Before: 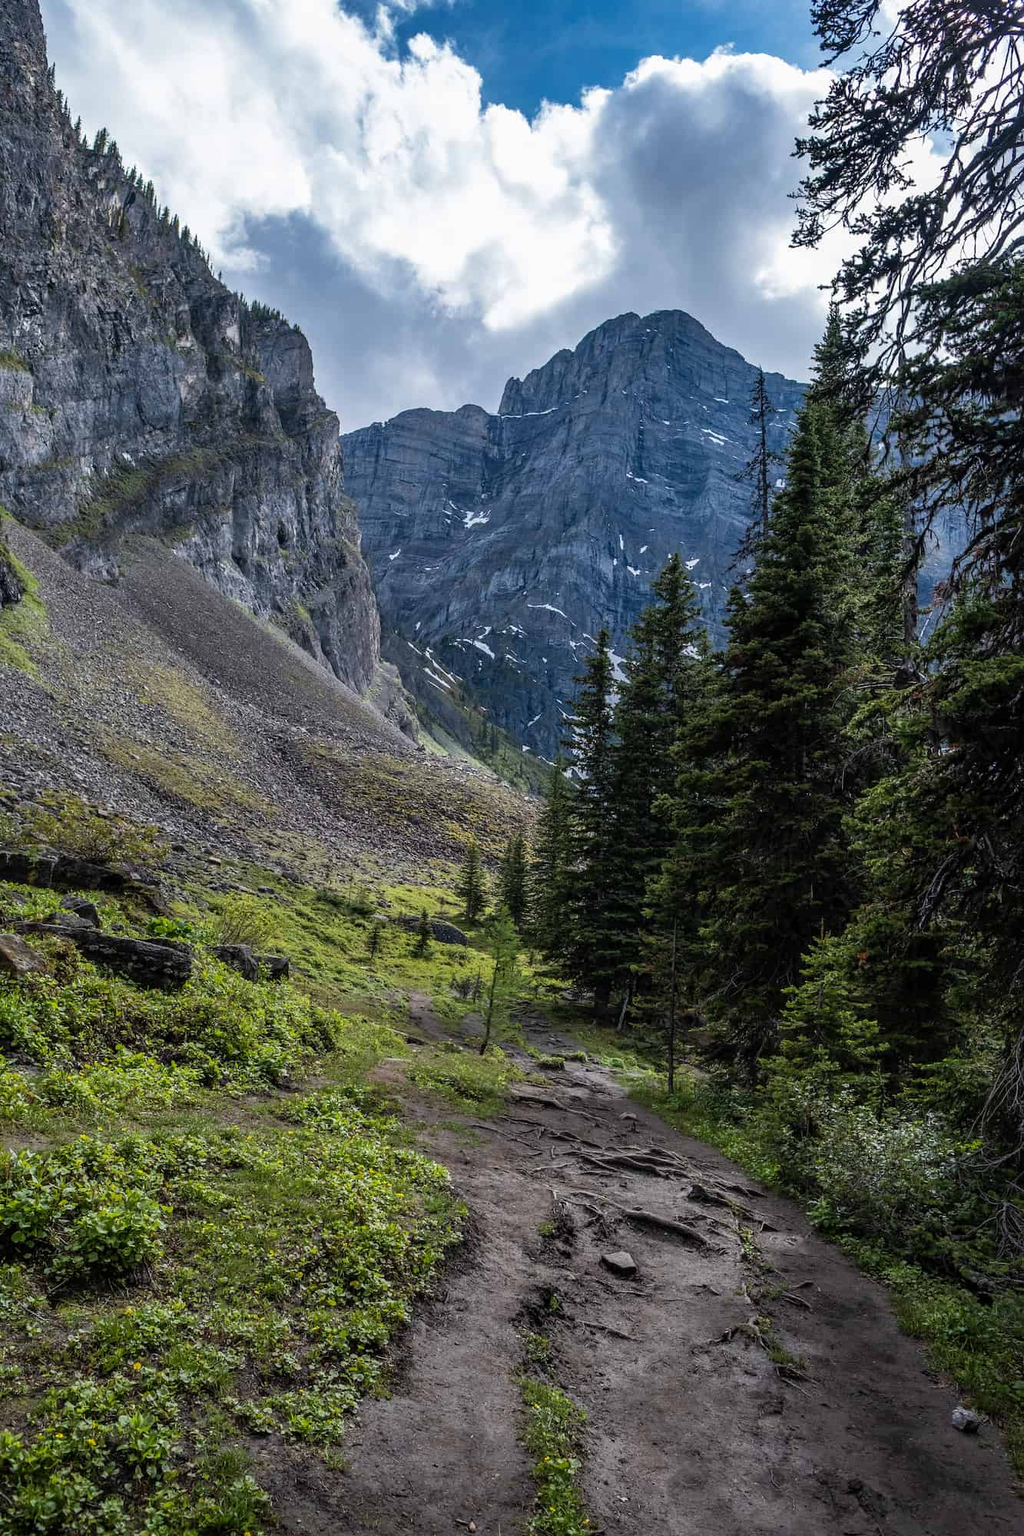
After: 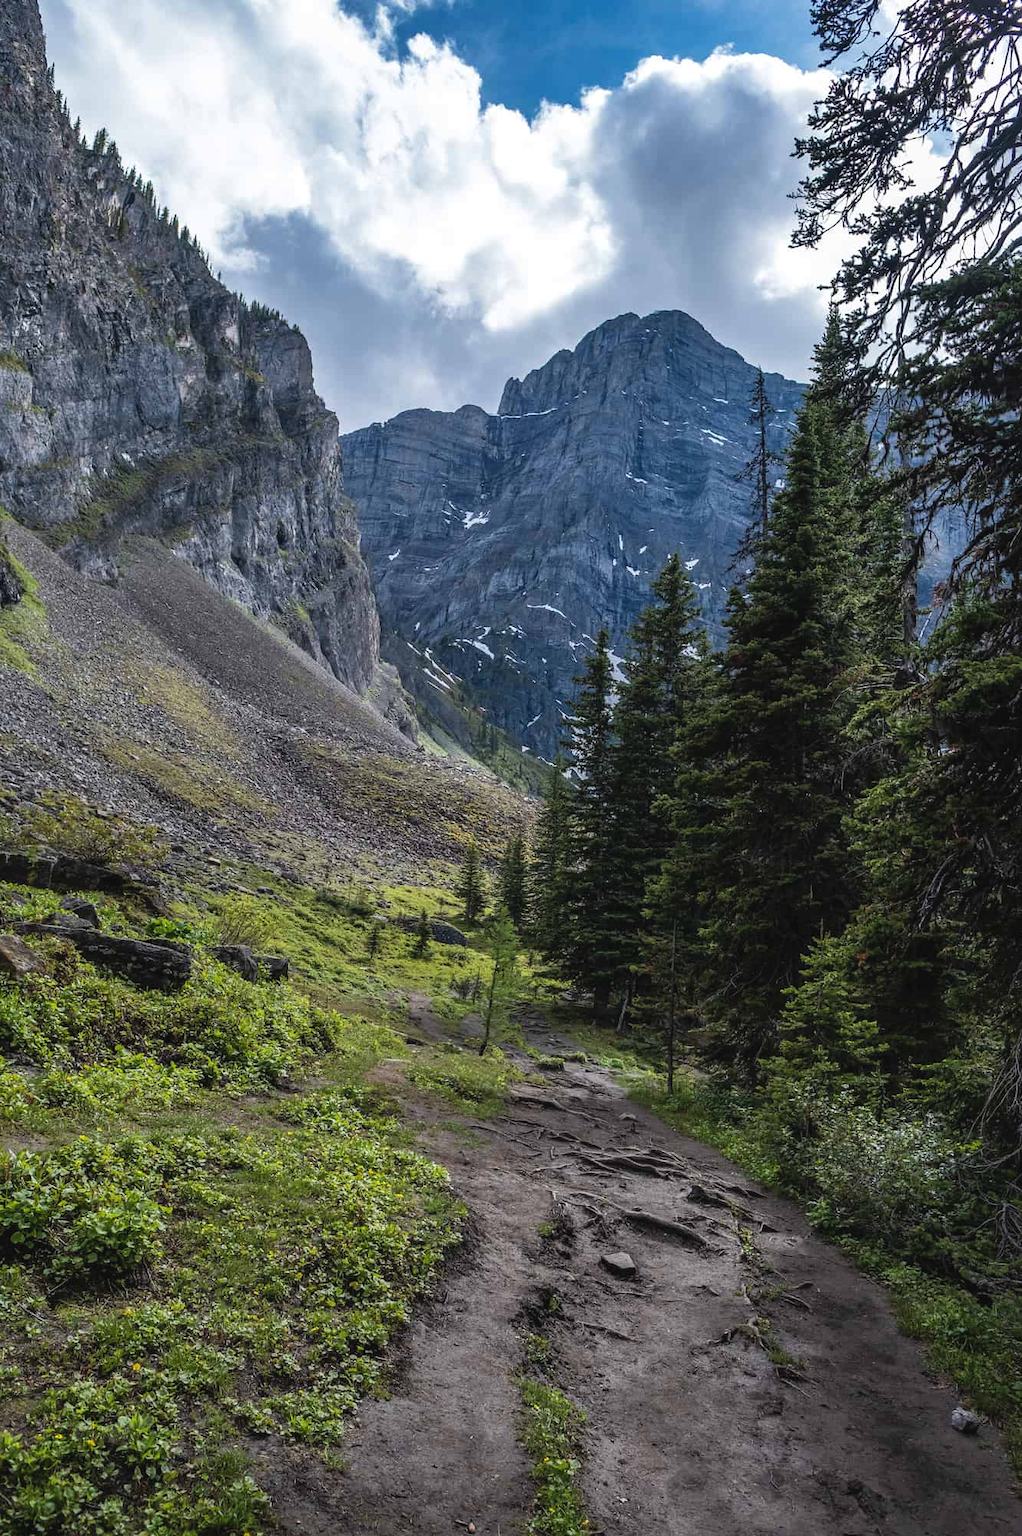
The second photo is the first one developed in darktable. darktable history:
exposure: black level correction -0.004, exposure 0.051 EV, compensate highlight preservation false
crop and rotate: left 0.12%, bottom 0.004%
